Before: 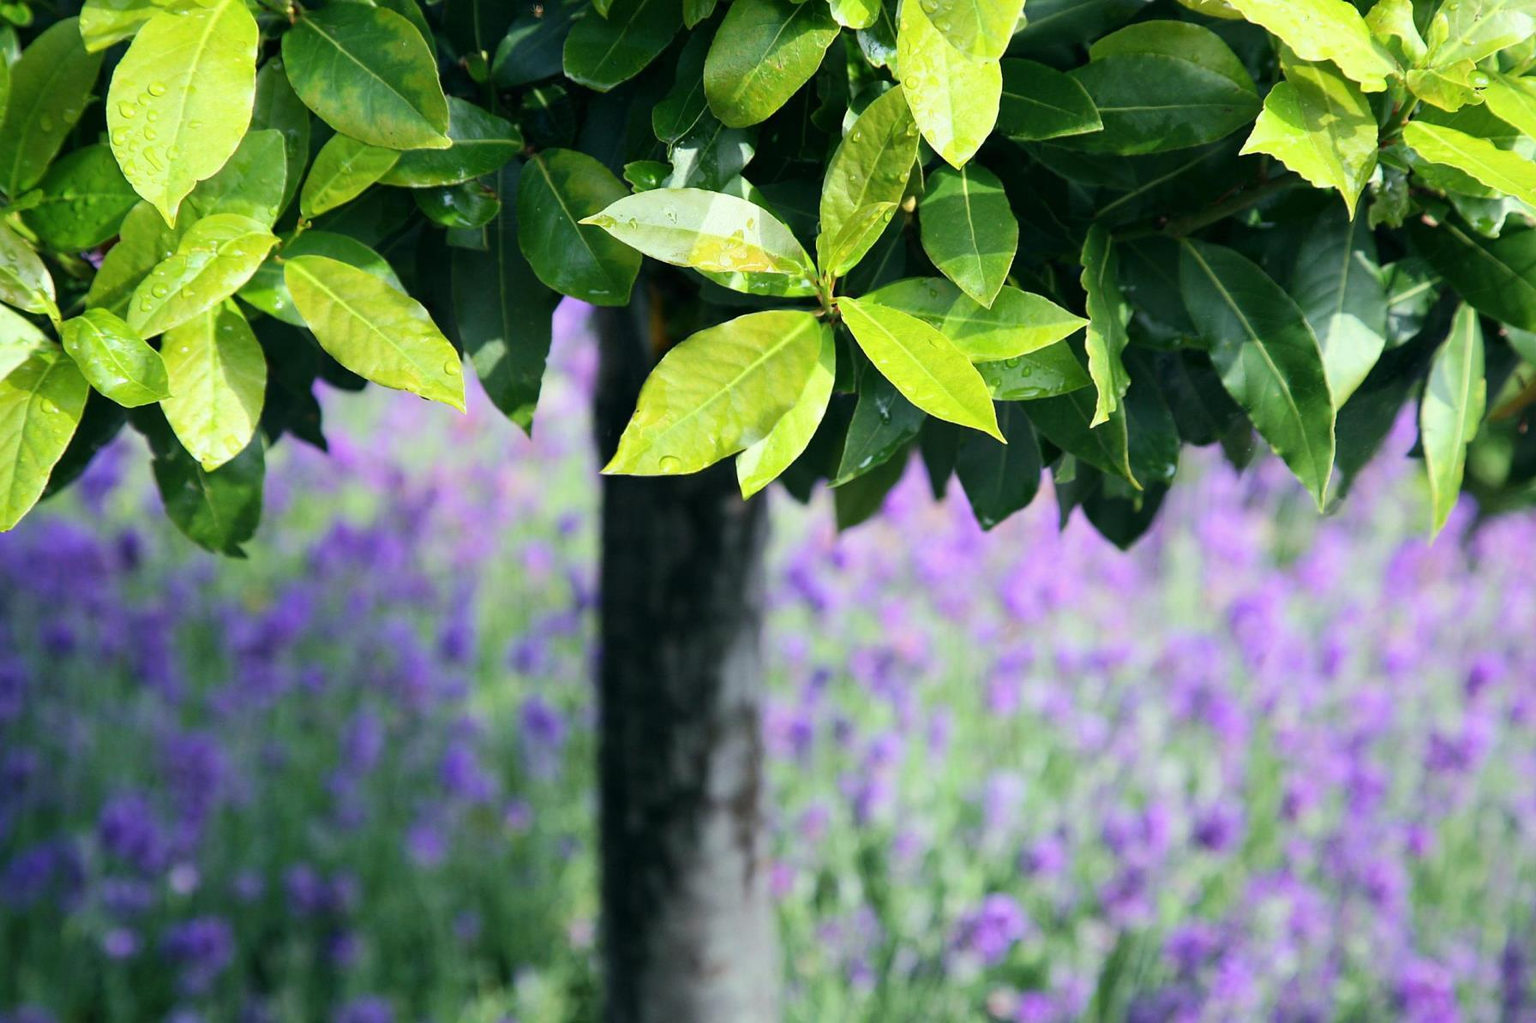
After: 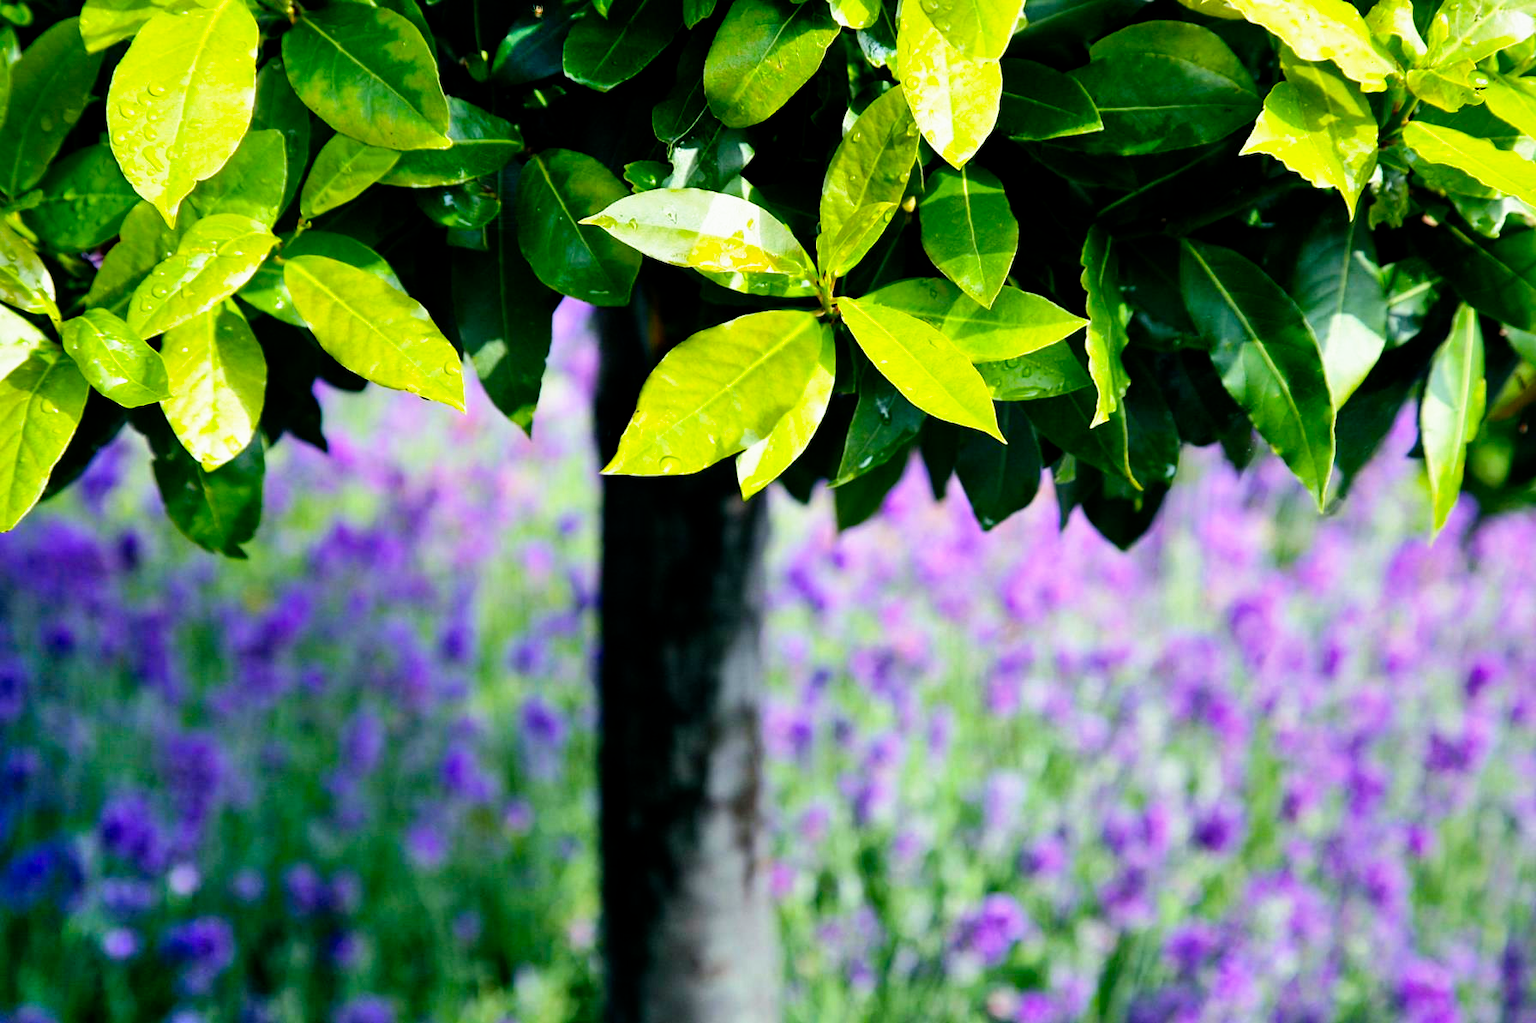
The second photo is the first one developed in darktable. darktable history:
filmic rgb: black relative exposure -8.74 EV, white relative exposure 2.68 EV, threshold 5.97 EV, target black luminance 0%, target white luminance 99.94%, hardness 6.26, latitude 75.16%, contrast 1.321, highlights saturation mix -5.56%, preserve chrominance no, color science v4 (2020), contrast in shadows soft, enable highlight reconstruction true
color balance rgb: linear chroma grading › global chroma 14.949%, perceptual saturation grading › global saturation 19.742%
shadows and highlights: low approximation 0.01, soften with gaussian
